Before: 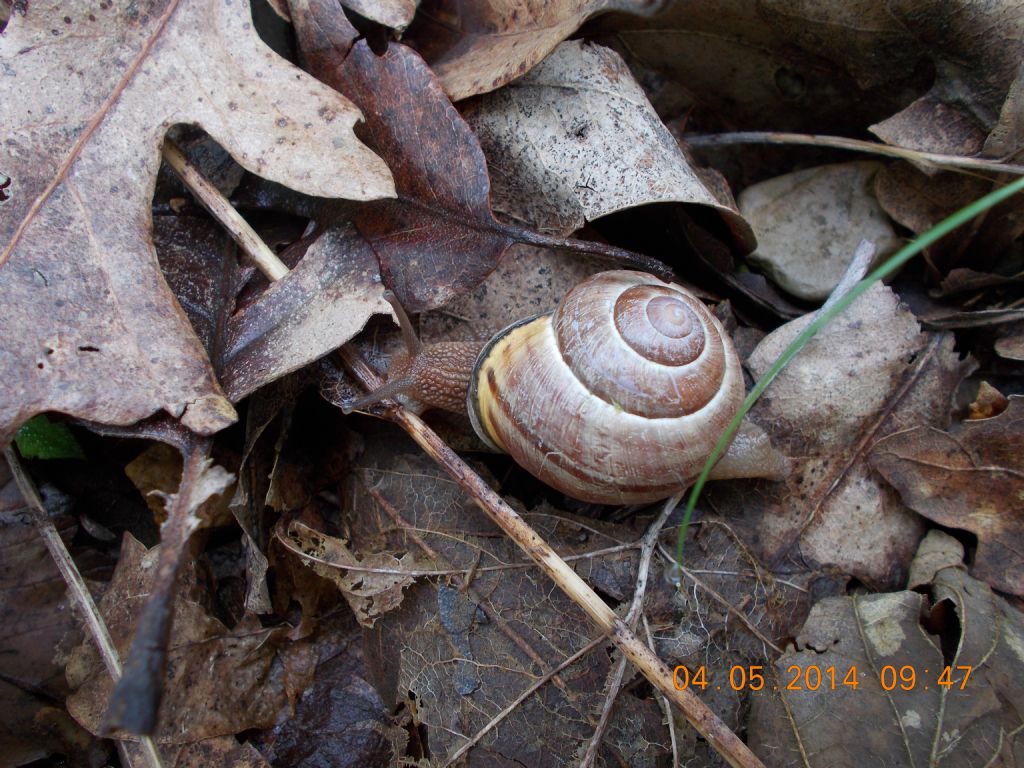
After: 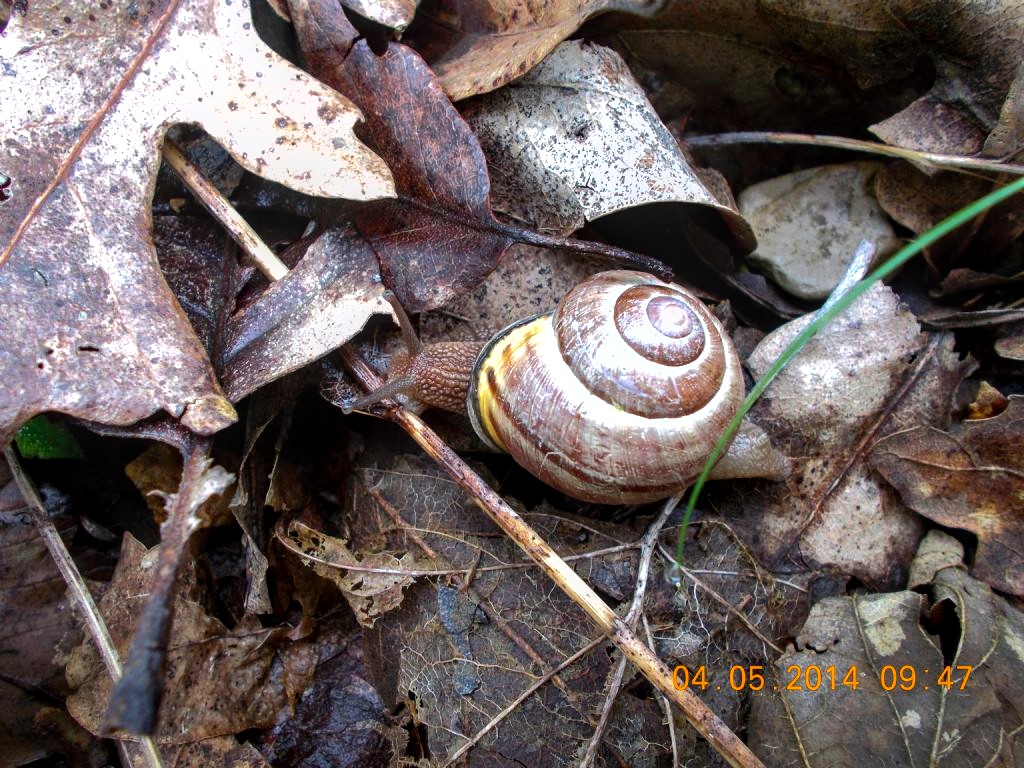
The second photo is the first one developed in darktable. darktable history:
shadows and highlights: highlights -60
color balance rgb: linear chroma grading › global chroma 8.33%, perceptual saturation grading › global saturation 18.52%, global vibrance 7.87%
tone equalizer: -8 EV -1.08 EV, -7 EV -1.01 EV, -6 EV -0.867 EV, -5 EV -0.578 EV, -3 EV 0.578 EV, -2 EV 0.867 EV, -1 EV 1.01 EV, +0 EV 1.08 EV, edges refinement/feathering 500, mask exposure compensation -1.57 EV, preserve details no
local contrast: on, module defaults
